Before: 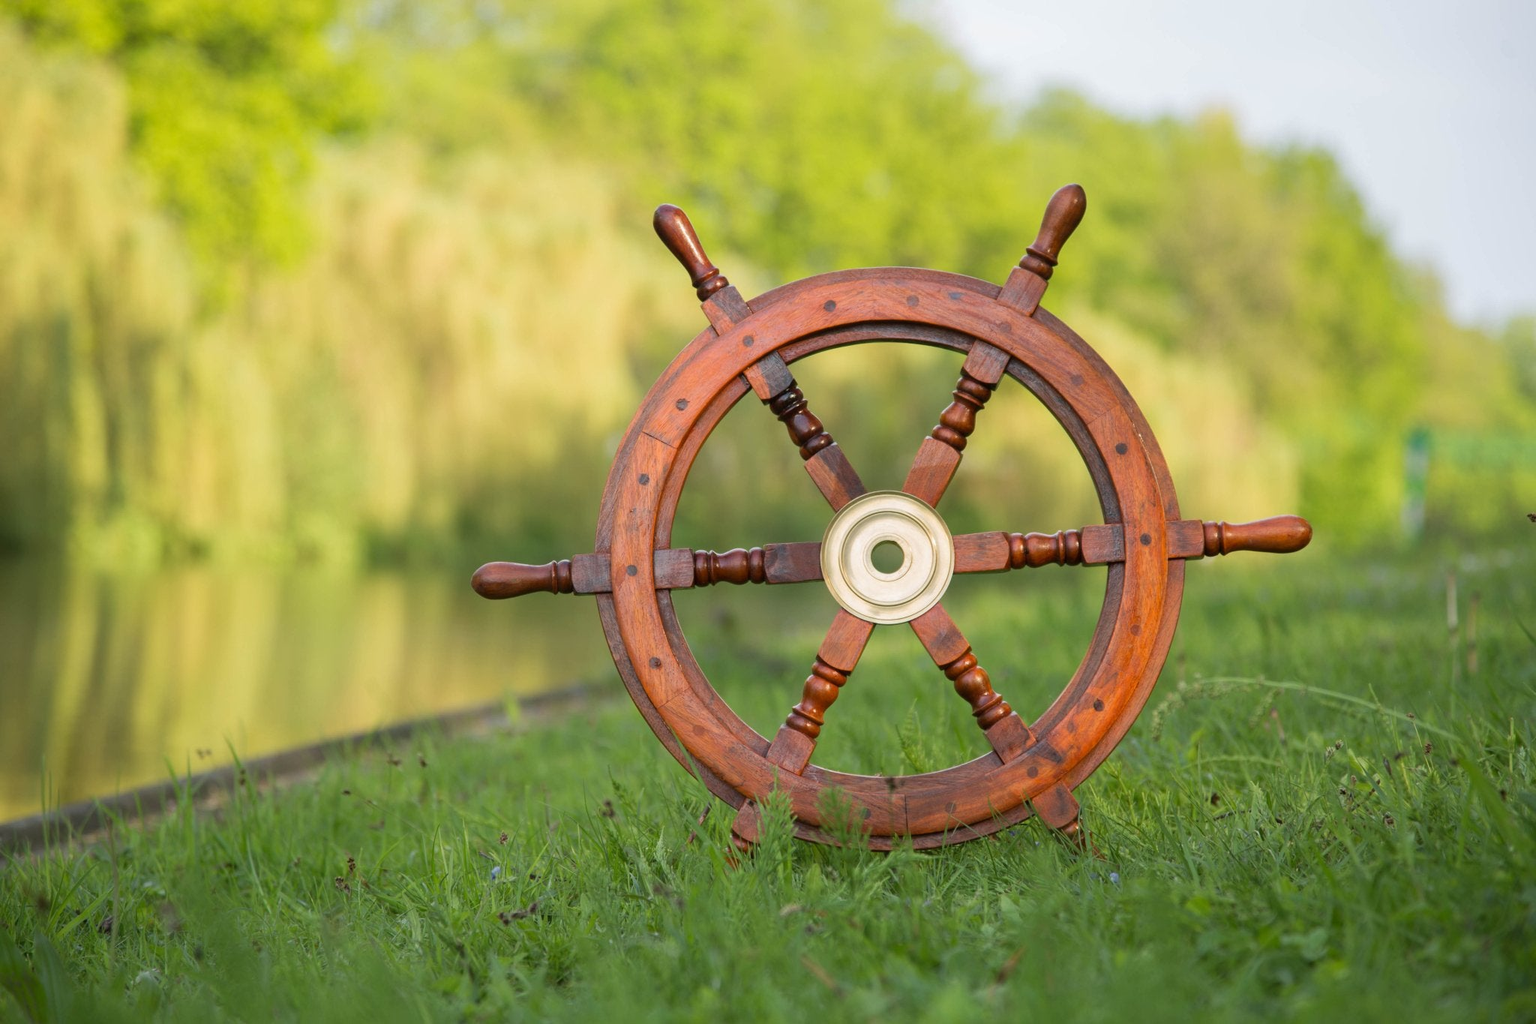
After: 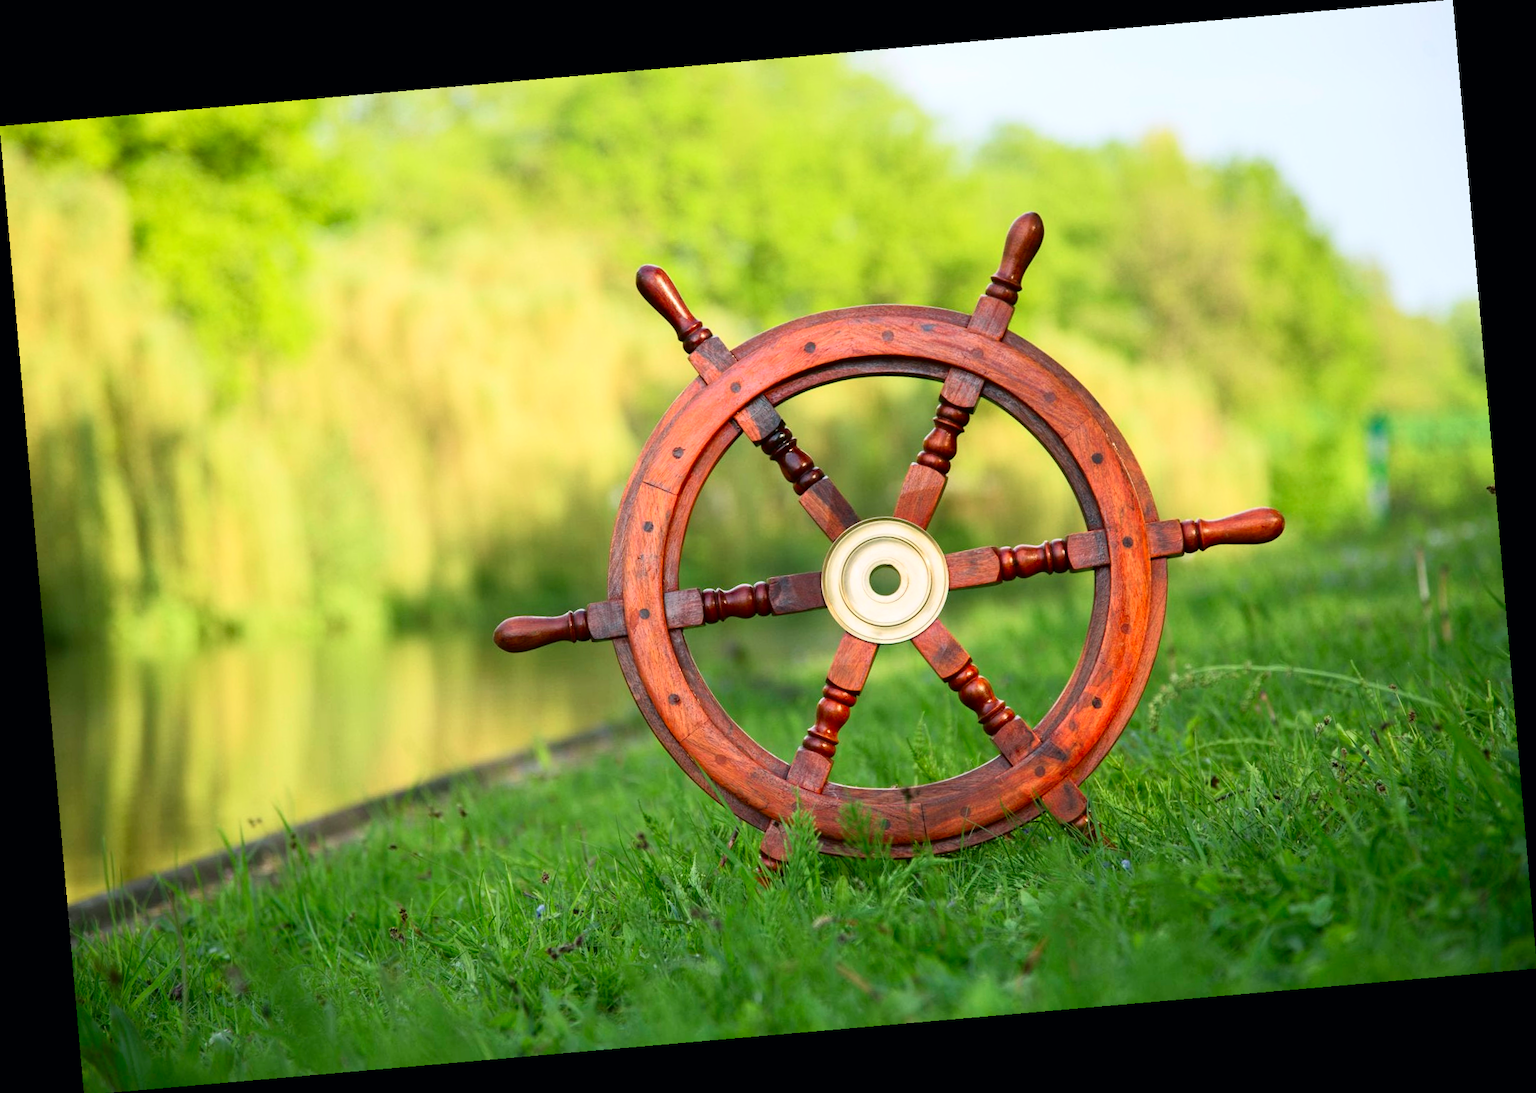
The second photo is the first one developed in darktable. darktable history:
tone curve: curves: ch0 [(0, 0) (0.139, 0.067) (0.319, 0.269) (0.498, 0.505) (0.725, 0.824) (0.864, 0.945) (0.985, 1)]; ch1 [(0, 0) (0.291, 0.197) (0.456, 0.426) (0.495, 0.488) (0.557, 0.578) (0.599, 0.644) (0.702, 0.786) (1, 1)]; ch2 [(0, 0) (0.125, 0.089) (0.353, 0.329) (0.447, 0.43) (0.557, 0.566) (0.63, 0.667) (1, 1)], color space Lab, independent channels, preserve colors none
white balance: red 1, blue 1
rotate and perspective: rotation -4.98°, automatic cropping off
